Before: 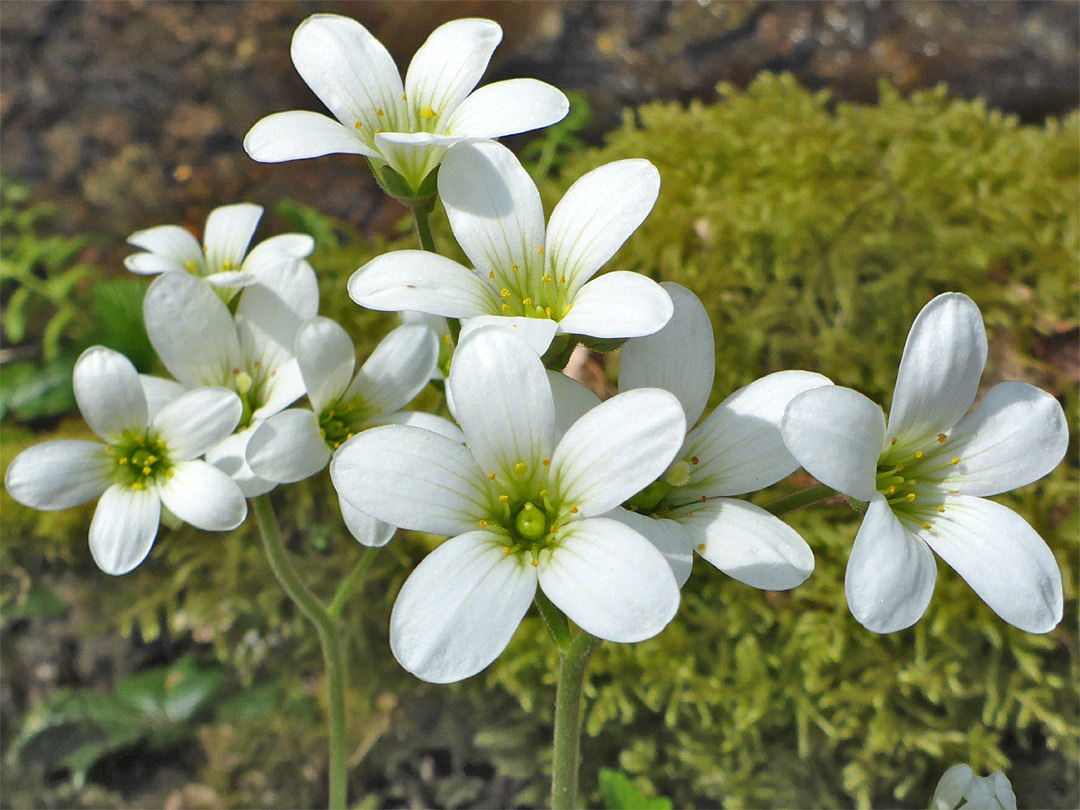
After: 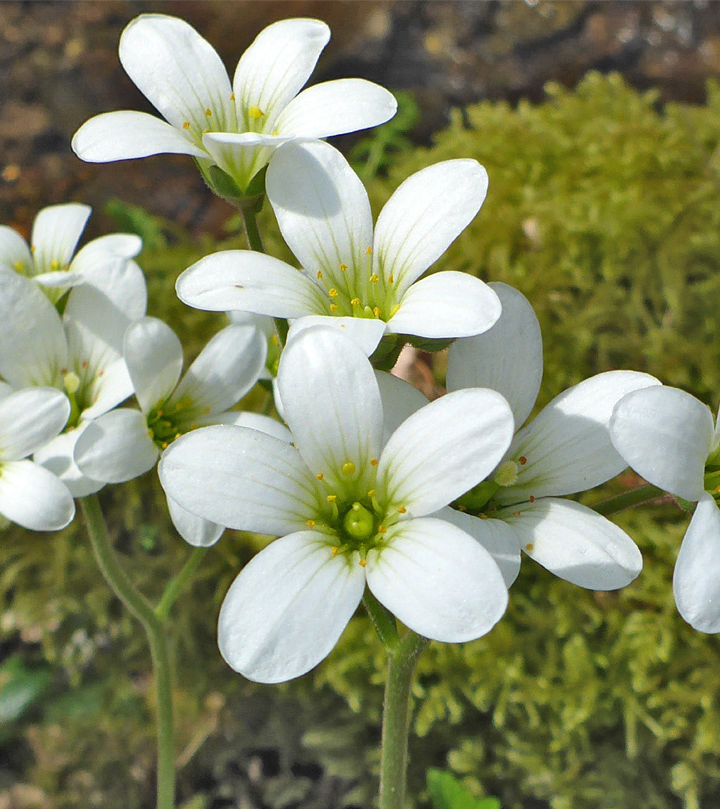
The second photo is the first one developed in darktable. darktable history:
crop and rotate: left 15.937%, right 17.375%
